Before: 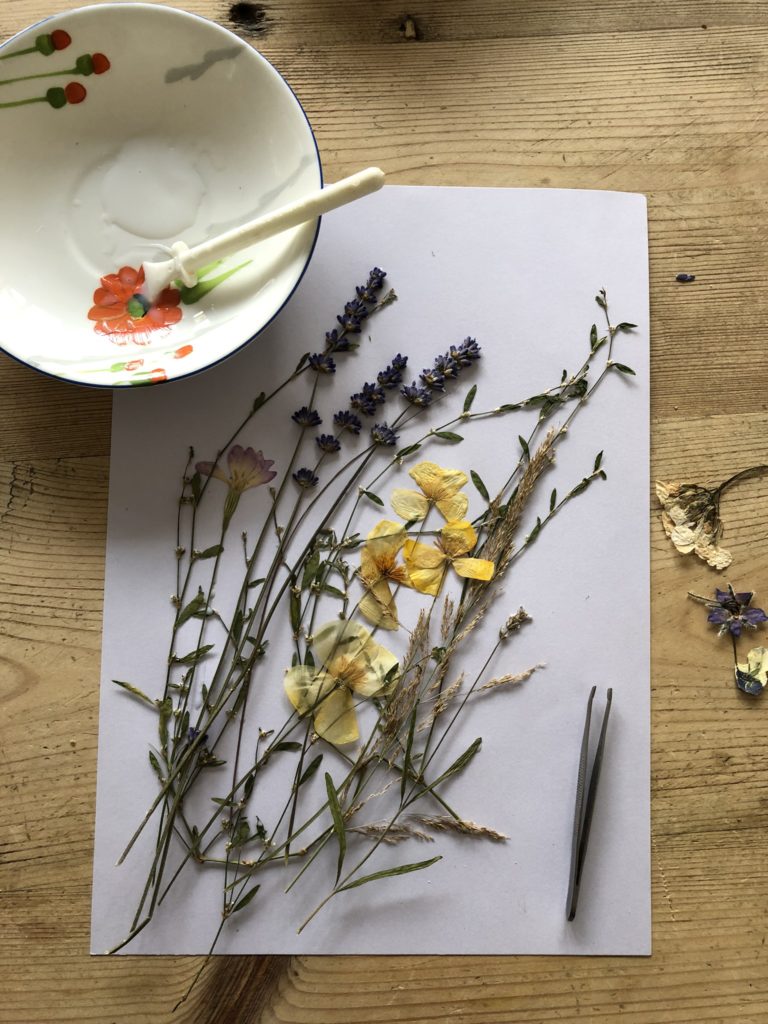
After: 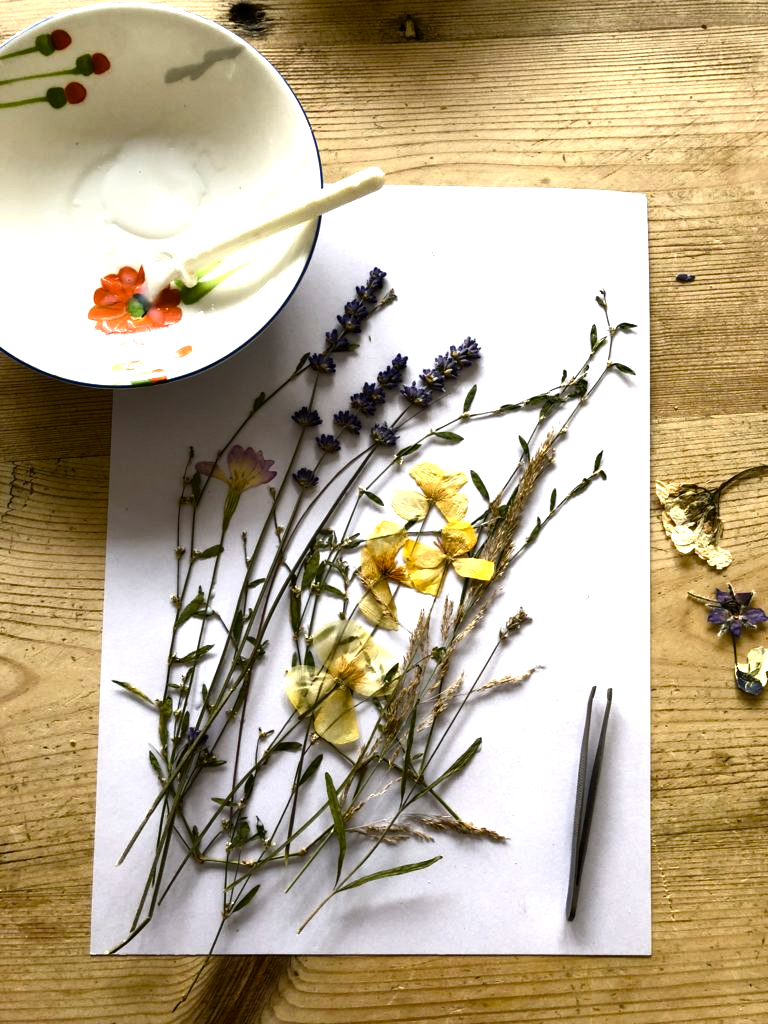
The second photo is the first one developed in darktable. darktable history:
tone equalizer: -8 EV -0.436 EV, -7 EV -0.421 EV, -6 EV -0.347 EV, -5 EV -0.197 EV, -3 EV 0.234 EV, -2 EV 0.341 EV, -1 EV 0.415 EV, +0 EV 0.429 EV, luminance estimator HSV value / RGB max
color balance rgb: perceptual saturation grading › global saturation 20%, perceptual saturation grading › highlights -25.05%, perceptual saturation grading › shadows 50.59%, perceptual brilliance grading › global brilliance 15.684%, perceptual brilliance grading › shadows -34.735%, global vibrance 9.643%
